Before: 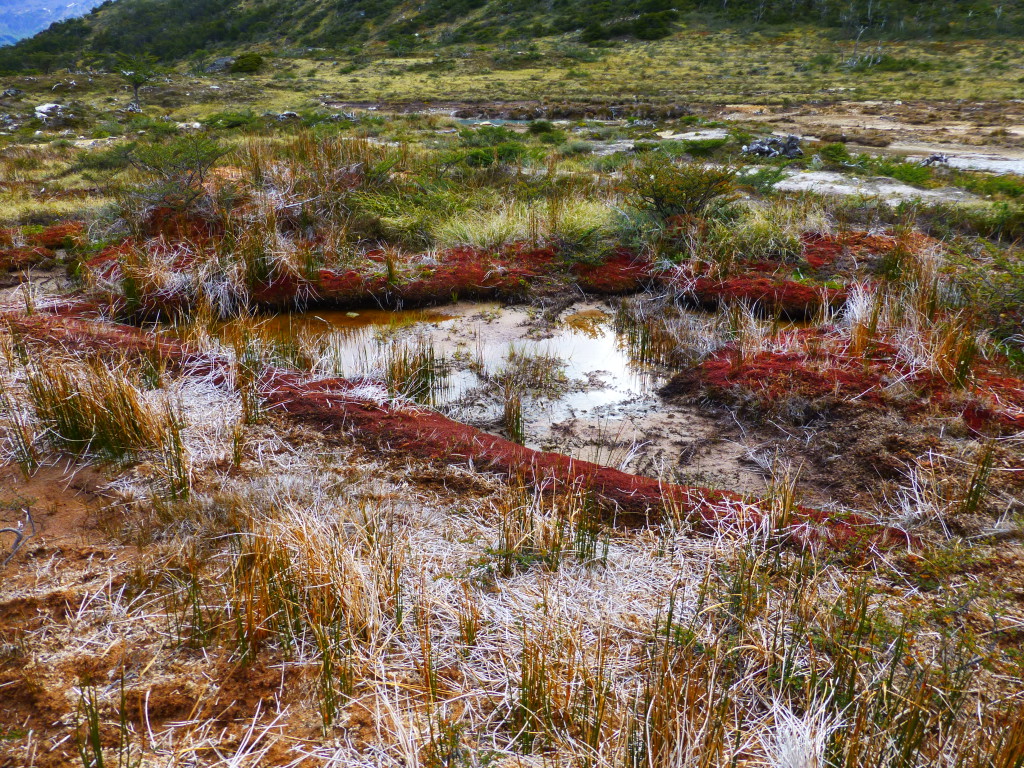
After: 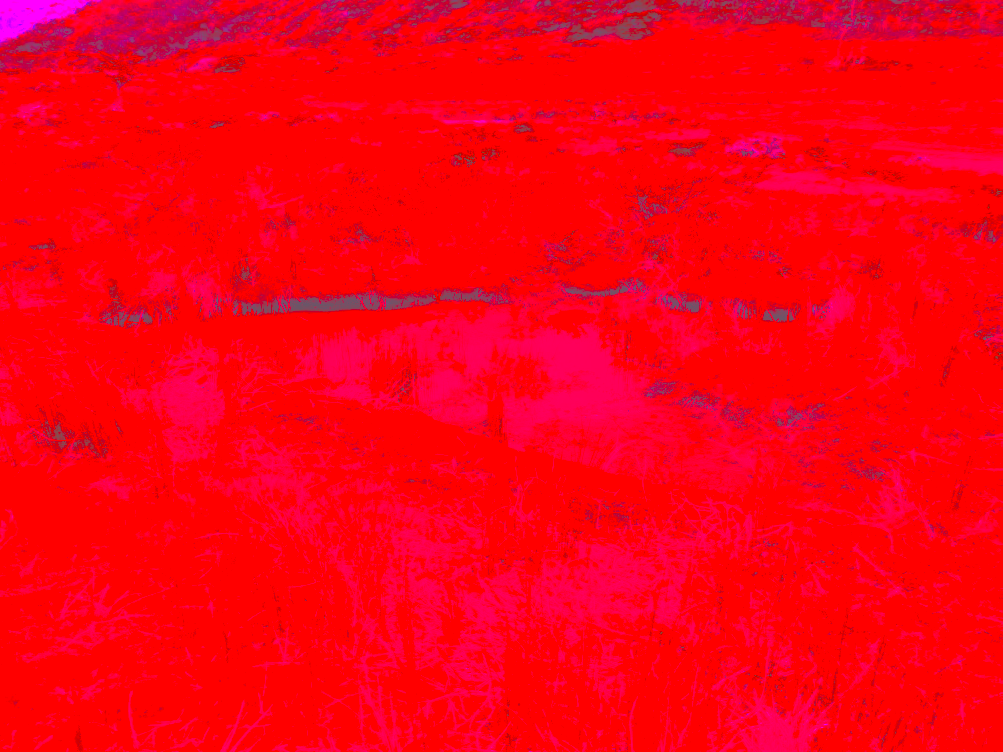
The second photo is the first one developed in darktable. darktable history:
local contrast: mode bilateral grid, contrast 25, coarseness 60, detail 151%, midtone range 0.2
exposure: black level correction -0.062, exposure -0.05 EV, compensate highlight preservation false
tone equalizer: on, module defaults
white balance: red 4.26, blue 1.802
color balance rgb: shadows lift › luminance 0.49%, shadows lift › chroma 6.83%, shadows lift › hue 300.29°, power › hue 208.98°, highlights gain › luminance 20.24%, highlights gain › chroma 2.73%, highlights gain › hue 173.85°, perceptual saturation grading › global saturation 18.05%
contrast brightness saturation: contrast -0.99, brightness -0.17, saturation 0.75
crop: left 1.743%, right 0.268%, bottom 2.011%
